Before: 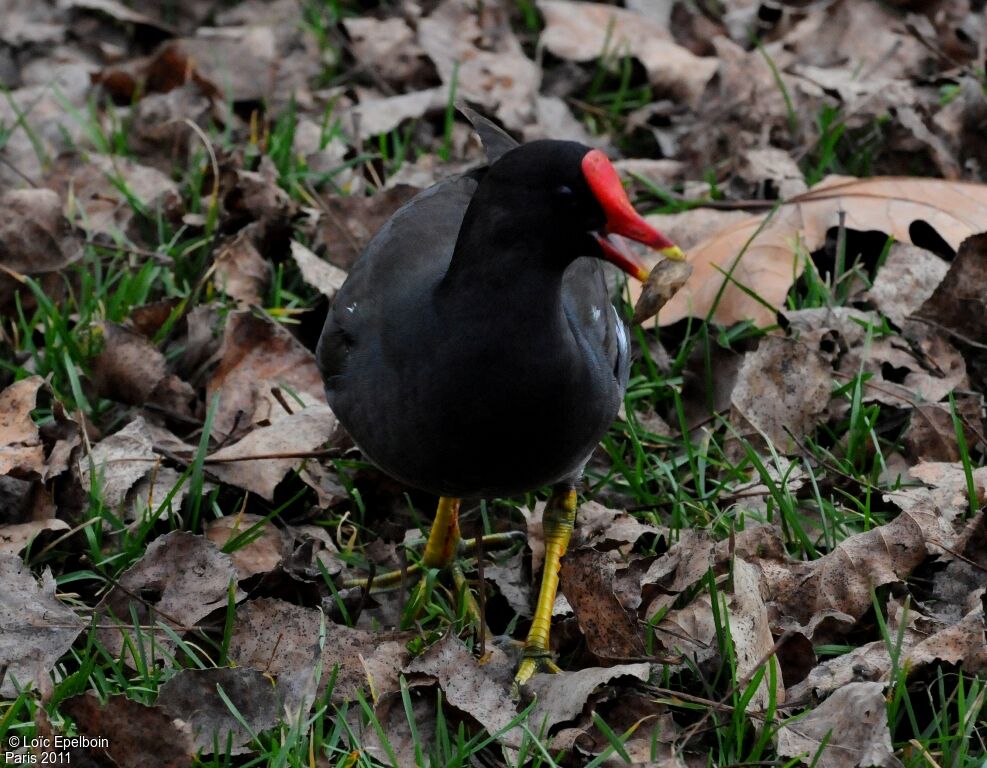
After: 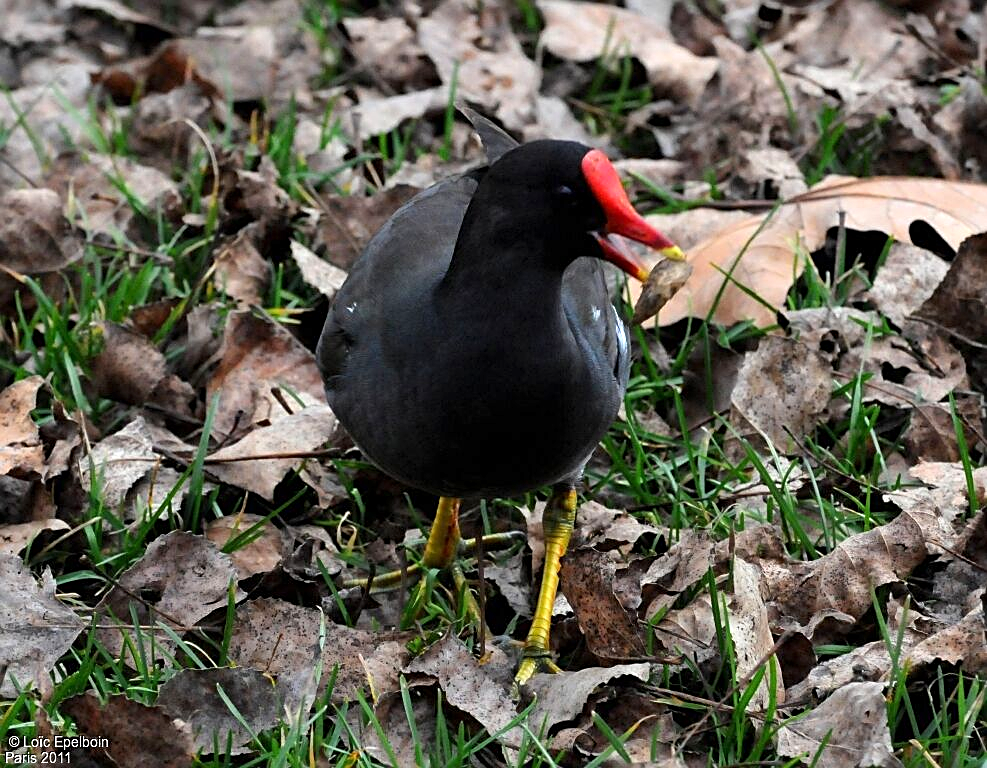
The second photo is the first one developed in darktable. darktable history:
tone equalizer: on, module defaults
sharpen: on, module defaults
exposure: exposure 0.728 EV, compensate exposure bias true, compensate highlight preservation false
